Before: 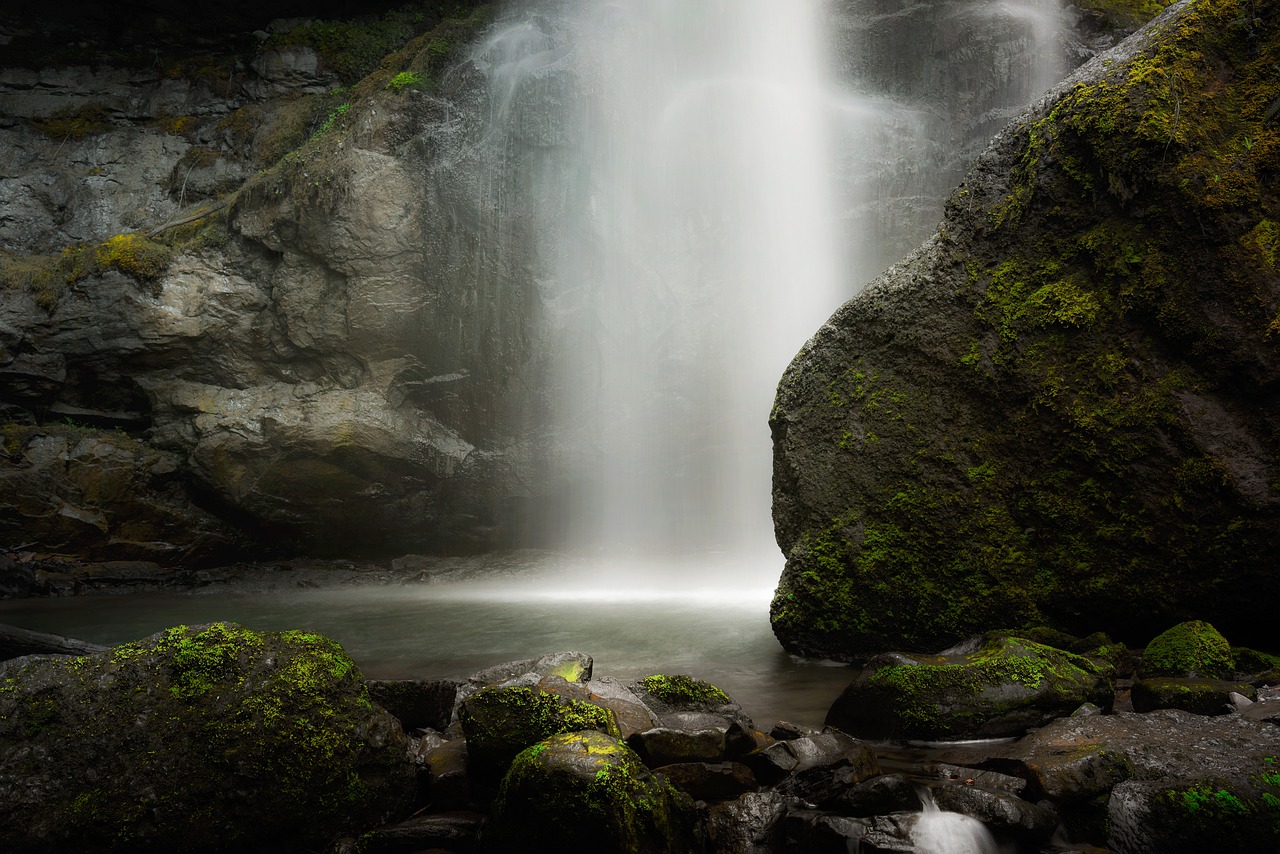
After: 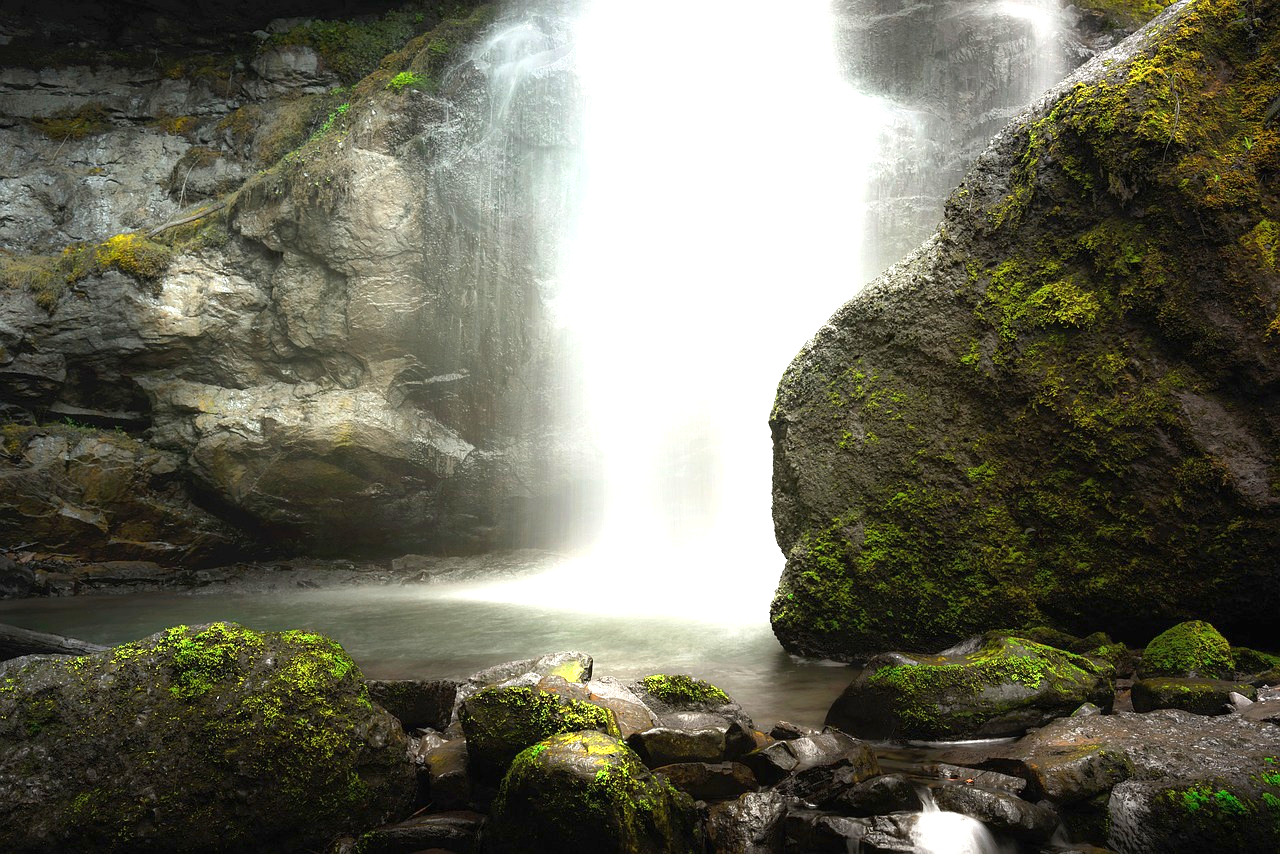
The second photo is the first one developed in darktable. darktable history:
exposure: black level correction 0, exposure 1.456 EV, compensate exposure bias true, compensate highlight preservation false
